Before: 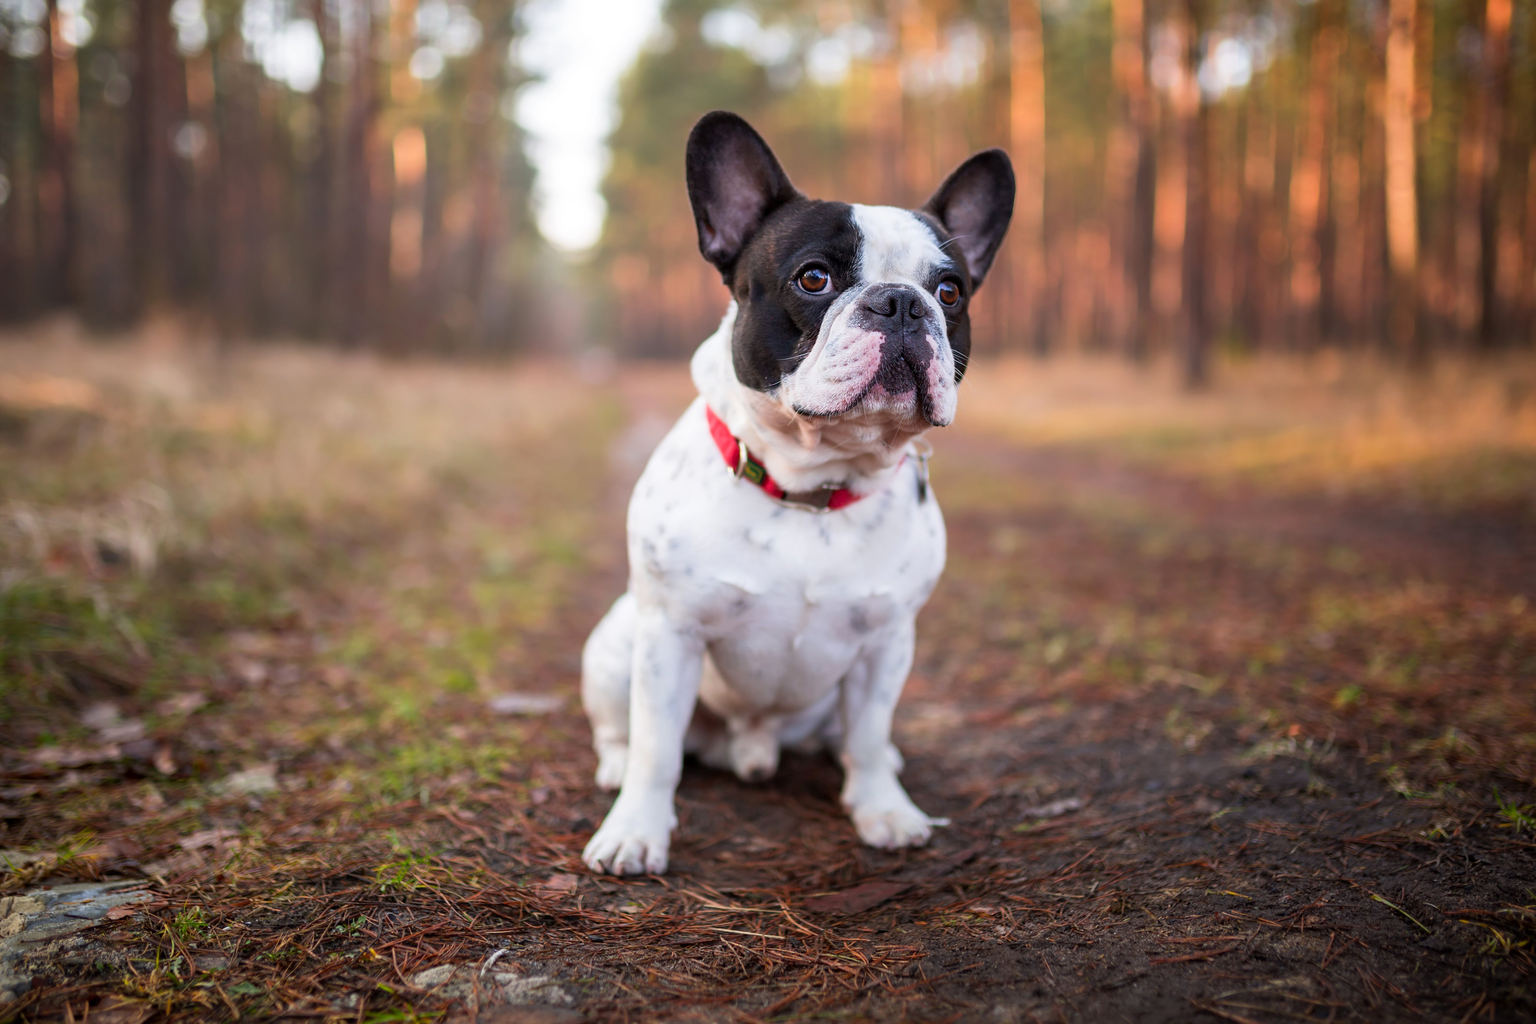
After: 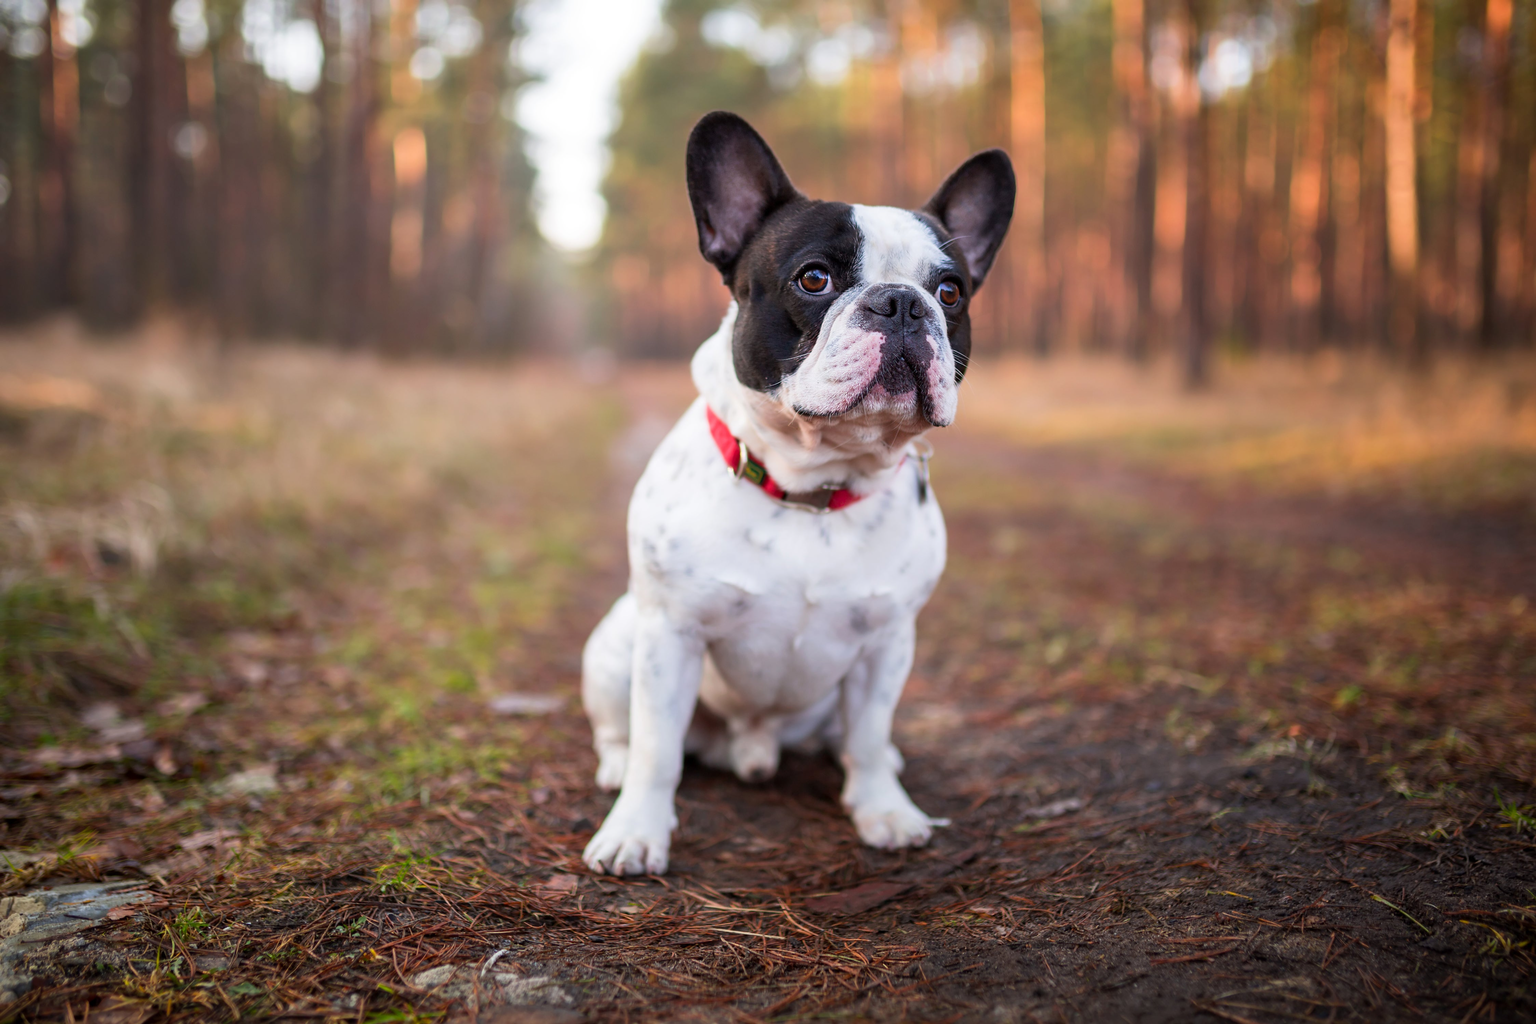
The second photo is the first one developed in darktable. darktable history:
color correction: highlights a* -0.137, highlights b* 0.137
